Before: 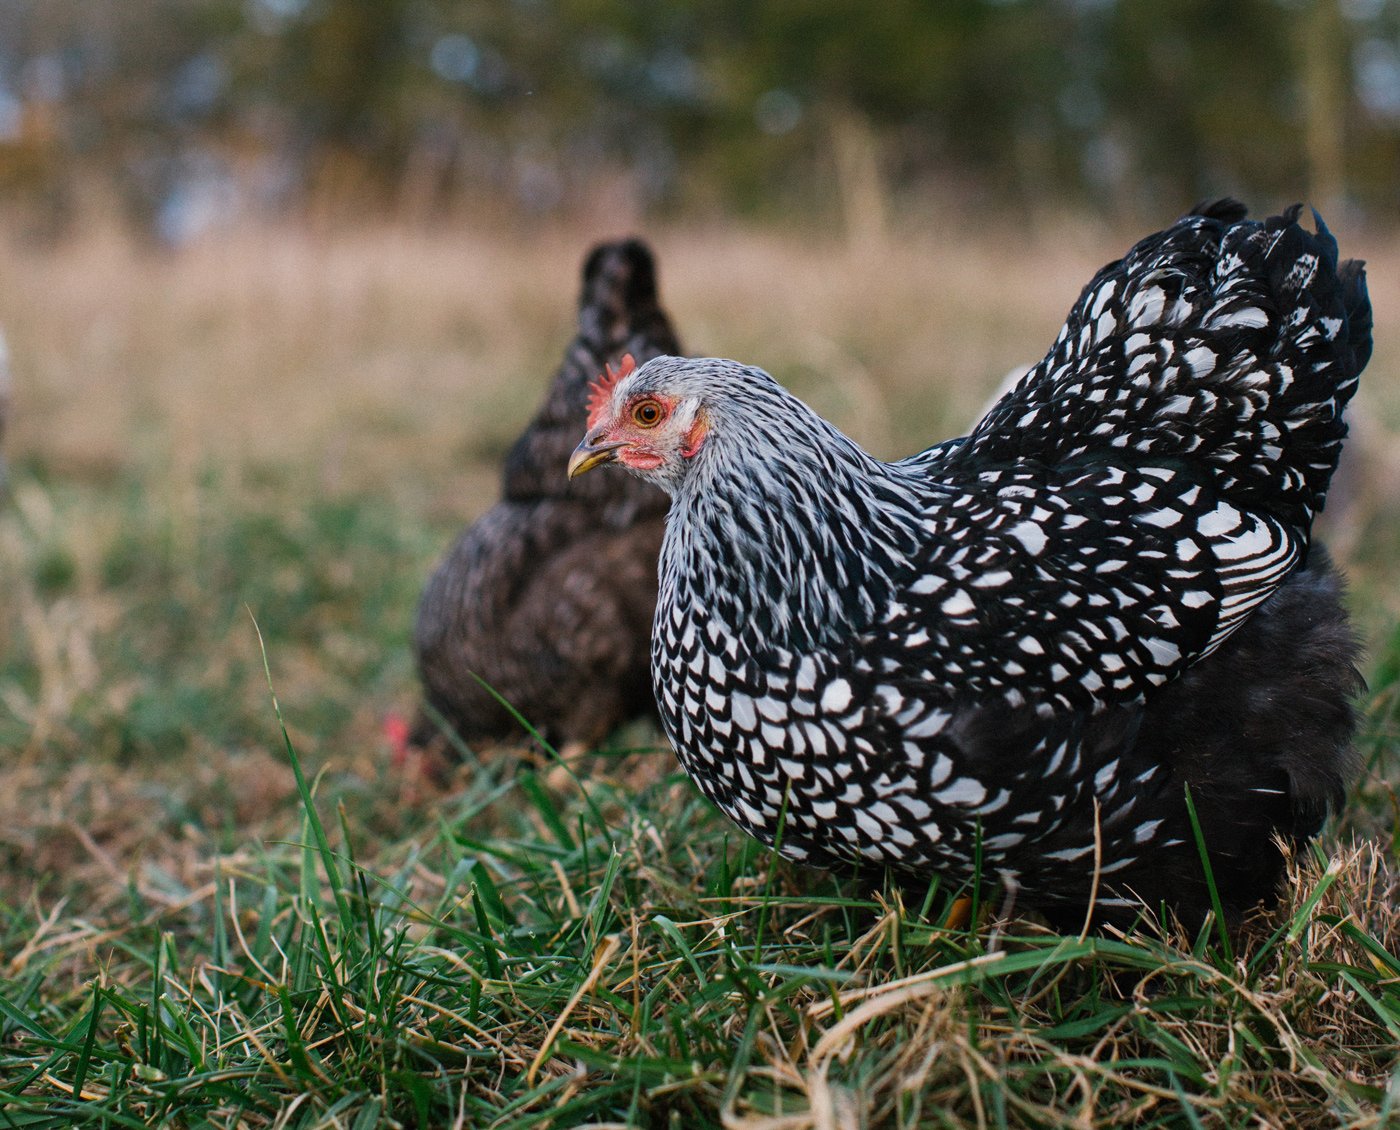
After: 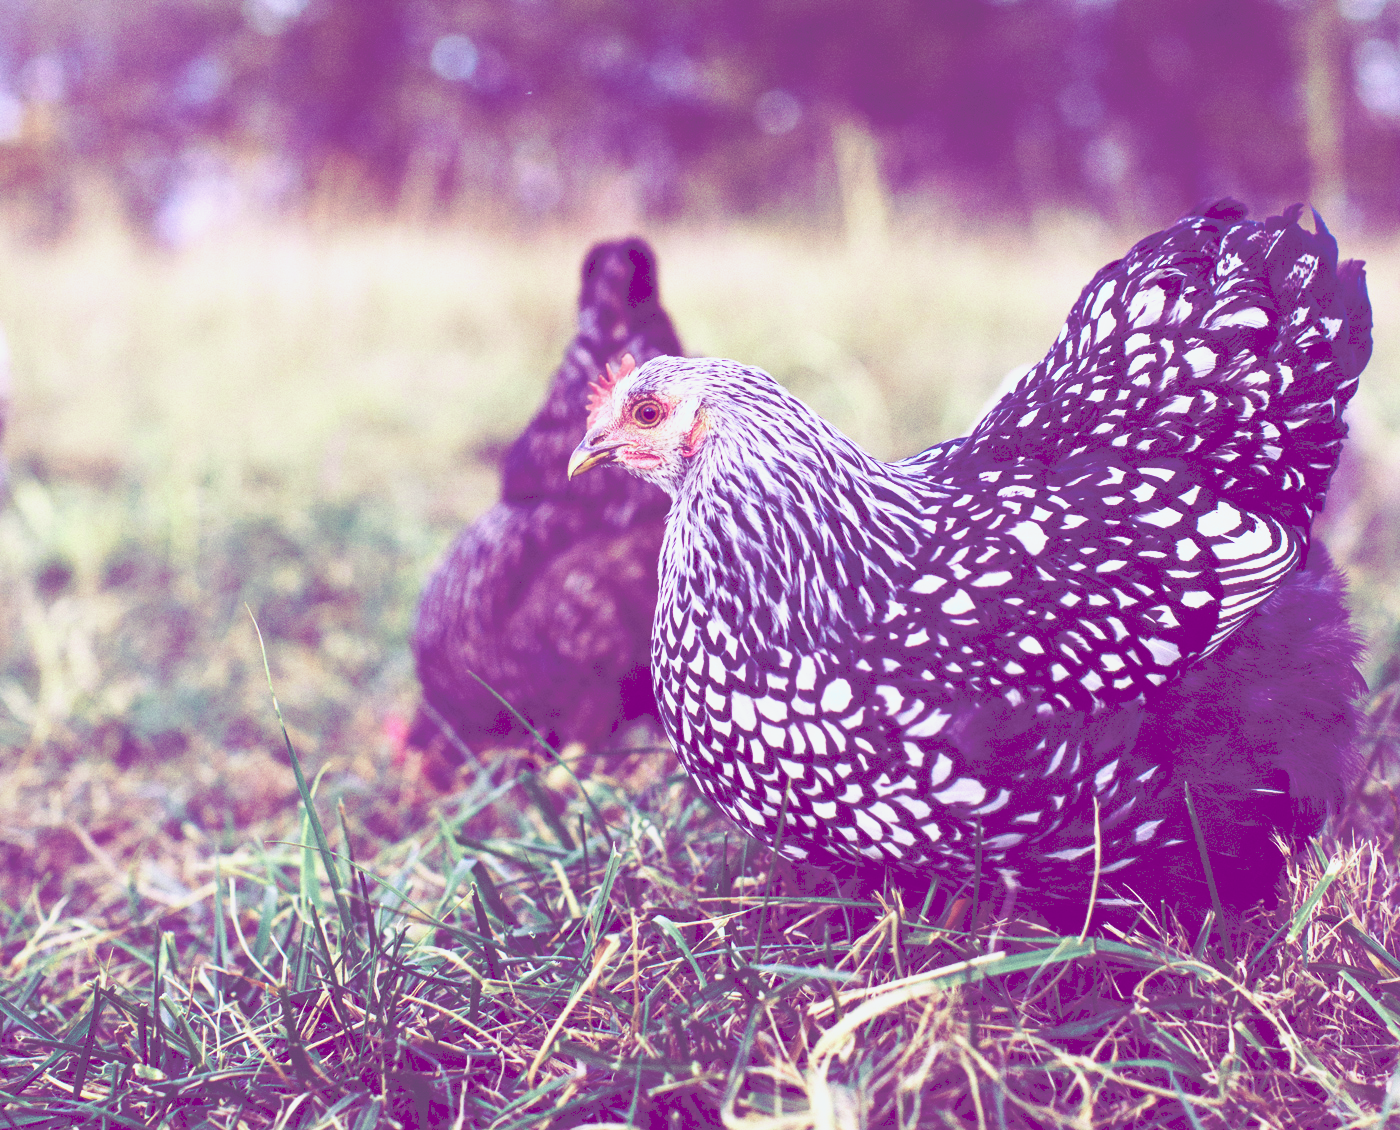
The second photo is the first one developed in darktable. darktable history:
tone curve: curves: ch0 [(0, 0) (0.003, 0.279) (0.011, 0.287) (0.025, 0.295) (0.044, 0.304) (0.069, 0.316) (0.1, 0.319) (0.136, 0.316) (0.177, 0.32) (0.224, 0.359) (0.277, 0.421) (0.335, 0.511) (0.399, 0.639) (0.468, 0.734) (0.543, 0.827) (0.623, 0.89) (0.709, 0.944) (0.801, 0.965) (0.898, 0.968) (1, 1)], preserve colors none
color look up table: target L [57.74, 67.46, 65.52, 94.84, 57.61, 46.69, 93.15, 93.01, 65.67, 73.73, 66.63, 66.1, 56, 54.97, 45.43, 38.51, 13.66, 200.74, 91.35, 73.07, 75.65, 66.78, 55.97, 39.35, 32.22, 38.38, 37.08, 35.59, 27.94, 92.85, 68.42, 68.9, 36.89, 57.47, 53.91, 52.79, 42.68, 36.32, 26.85, 19.74, 11.09, 13.69, 90.47, 95.73, 72.63, 60.76, 59.75, 50.31, 32.21], target a [28.27, 22.47, 0.426, -65.25, 14.85, -27.64, -74.7, -55.75, -51.25, -26.07, -1.801, -6.363, -42.13, -16.61, -24.69, -6.844, 55.79, 0, -87.96, 9.904, 1.857, -18.17, 24.68, 55.02, 42.48, 45.09, 14.85, 10.97, 39.95, -80.77, 1.723, 10.86, 56.99, 9.558, 22.26, 13.12, 33.06, 48.24, 41.08, 63.44, 52.64, 56.06, -88.56, -43.55, -22.92, -39.97, -20.79, -15.49, 5.254], target b [-73.75, -53.73, 38.98, 42.35, -73.82, 16.41, 54, 41.72, 2.646, 8.227, 29.11, -3.641, 30.84, 17, 1.108, -3.669, -33.85, -0.001, 84, -42.58, -9.163, 42.22, 4.295, -31.11, -3.969, -4.066, -6.231, 2.419, -11.04, -15.89, -57.17, -55.27, -61, -11.95, -12.45, -48.37, -33.44, -20.63, -21.02, -57.66, -44.88, -34.01, -18.8, -10.94, -49.28, -20.76, -67.21, -29.36, -31.27], num patches 49
